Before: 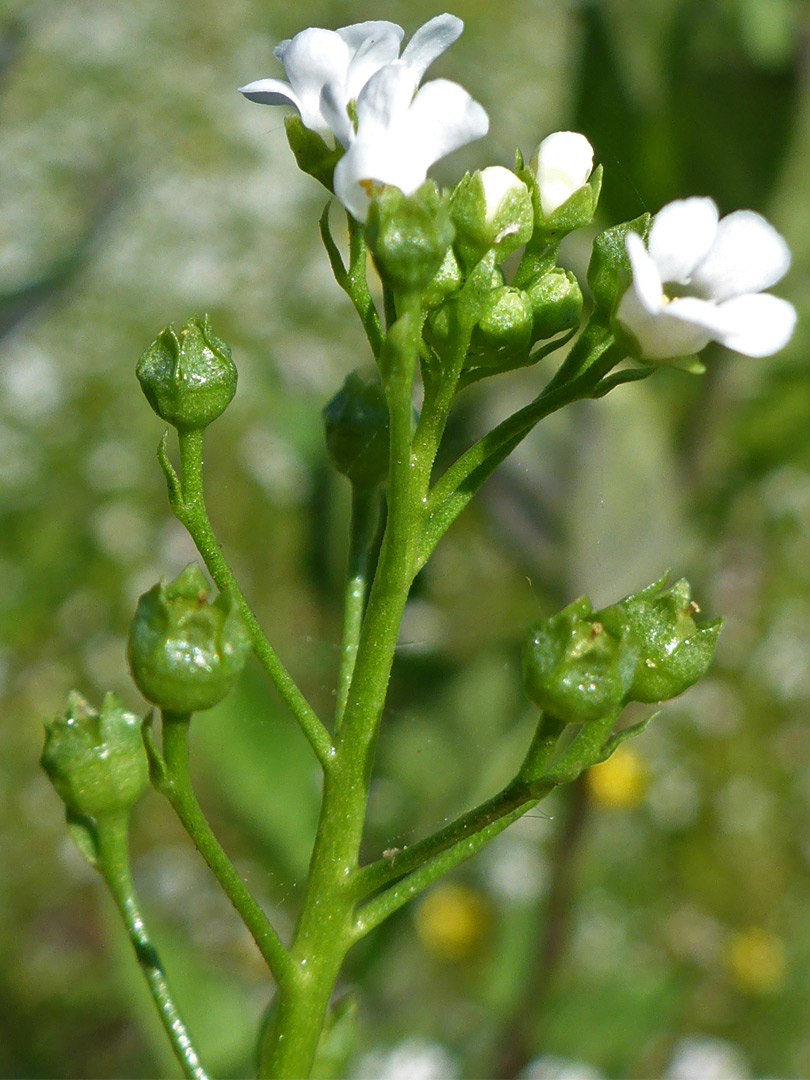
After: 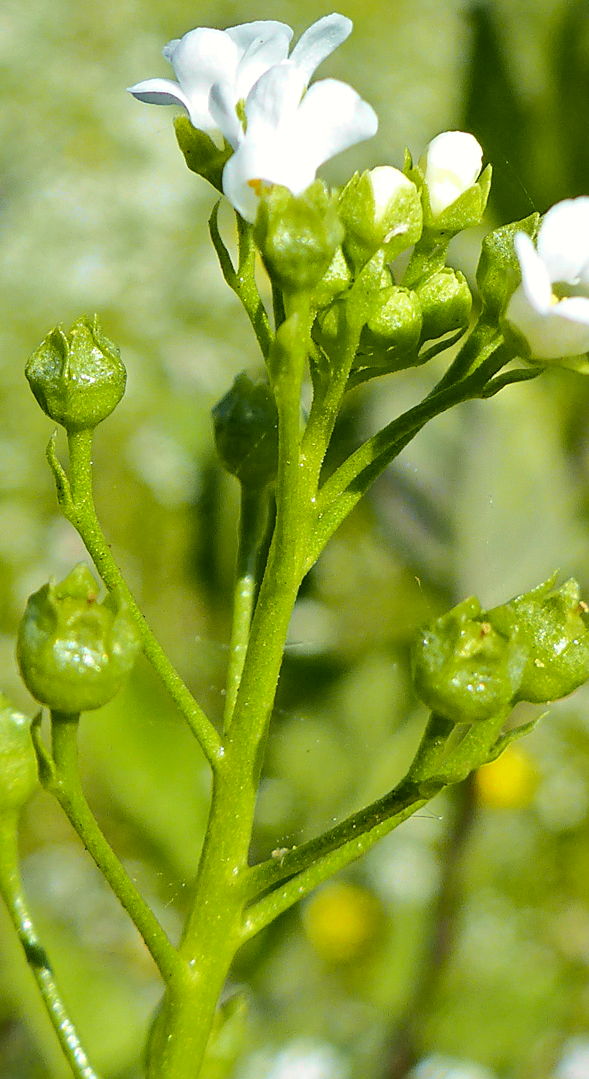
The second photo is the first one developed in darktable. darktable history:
sharpen: radius 1.84, amount 0.4, threshold 1.45
crop: left 13.766%, top 0%, right 13.469%
tone curve: curves: ch0 [(0, 0) (0.131, 0.135) (0.288, 0.372) (0.451, 0.608) (0.612, 0.739) (0.736, 0.832) (1, 1)]; ch1 [(0, 0) (0.392, 0.398) (0.487, 0.471) (0.496, 0.493) (0.519, 0.531) (0.557, 0.591) (0.581, 0.639) (0.622, 0.711) (1, 1)]; ch2 [(0, 0) (0.388, 0.344) (0.438, 0.425) (0.476, 0.482) (0.502, 0.508) (0.524, 0.531) (0.538, 0.58) (0.58, 0.621) (0.613, 0.679) (0.655, 0.738) (1, 1)], color space Lab, independent channels, preserve colors none
